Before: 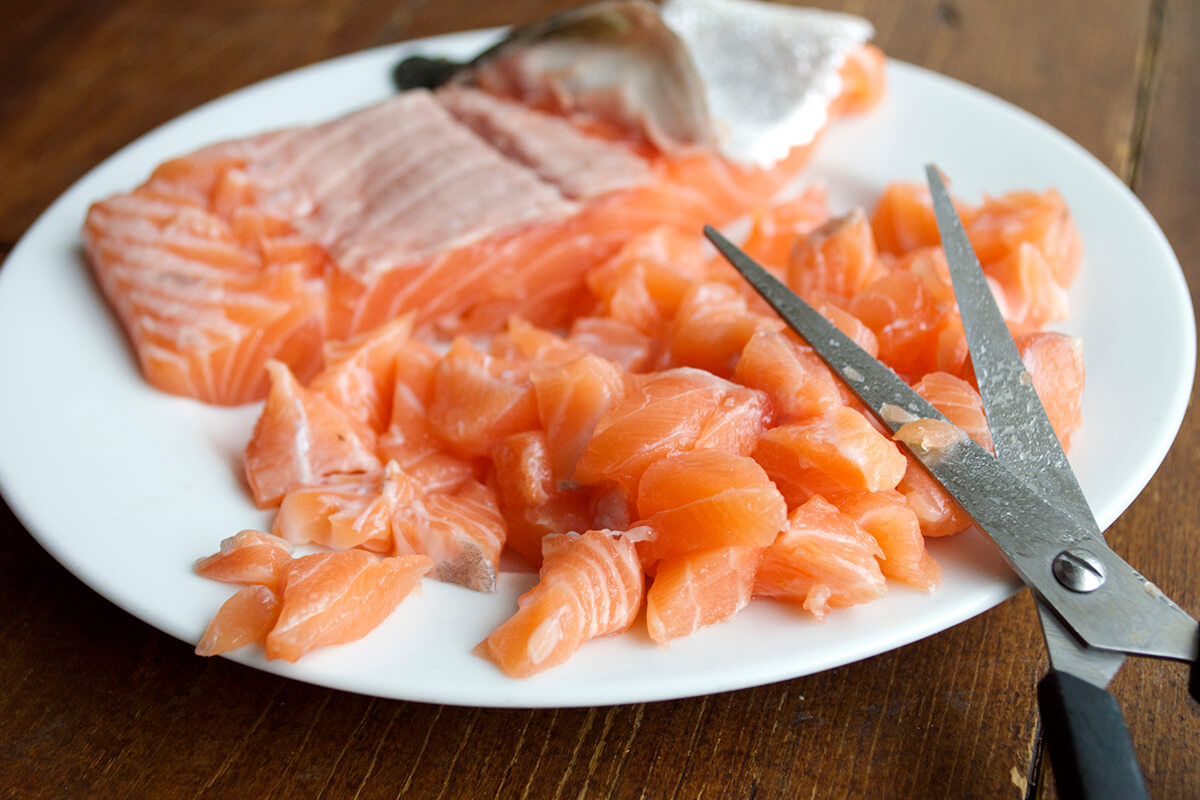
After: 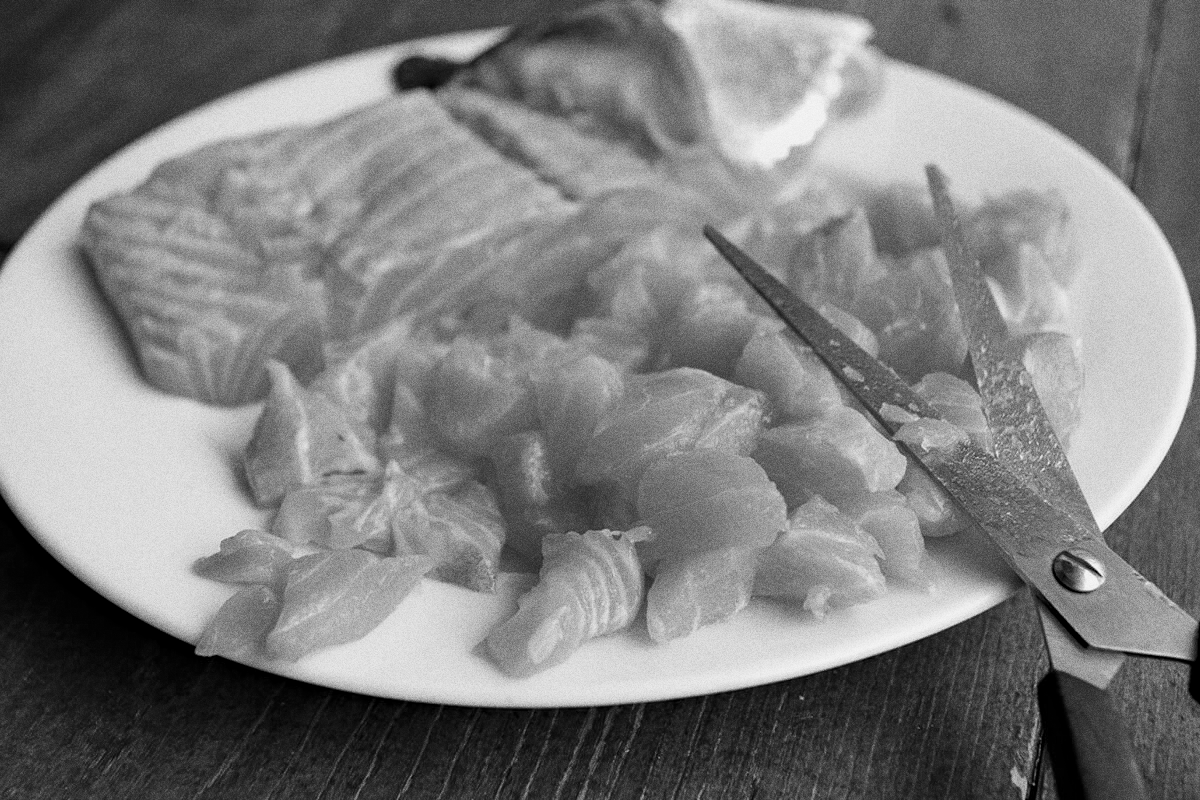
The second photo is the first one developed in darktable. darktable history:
grain: coarseness 0.09 ISO, strength 40%
monochrome: a 14.95, b -89.96
haze removal: adaptive false
shadows and highlights: shadows color adjustment 97.66%, soften with gaussian
